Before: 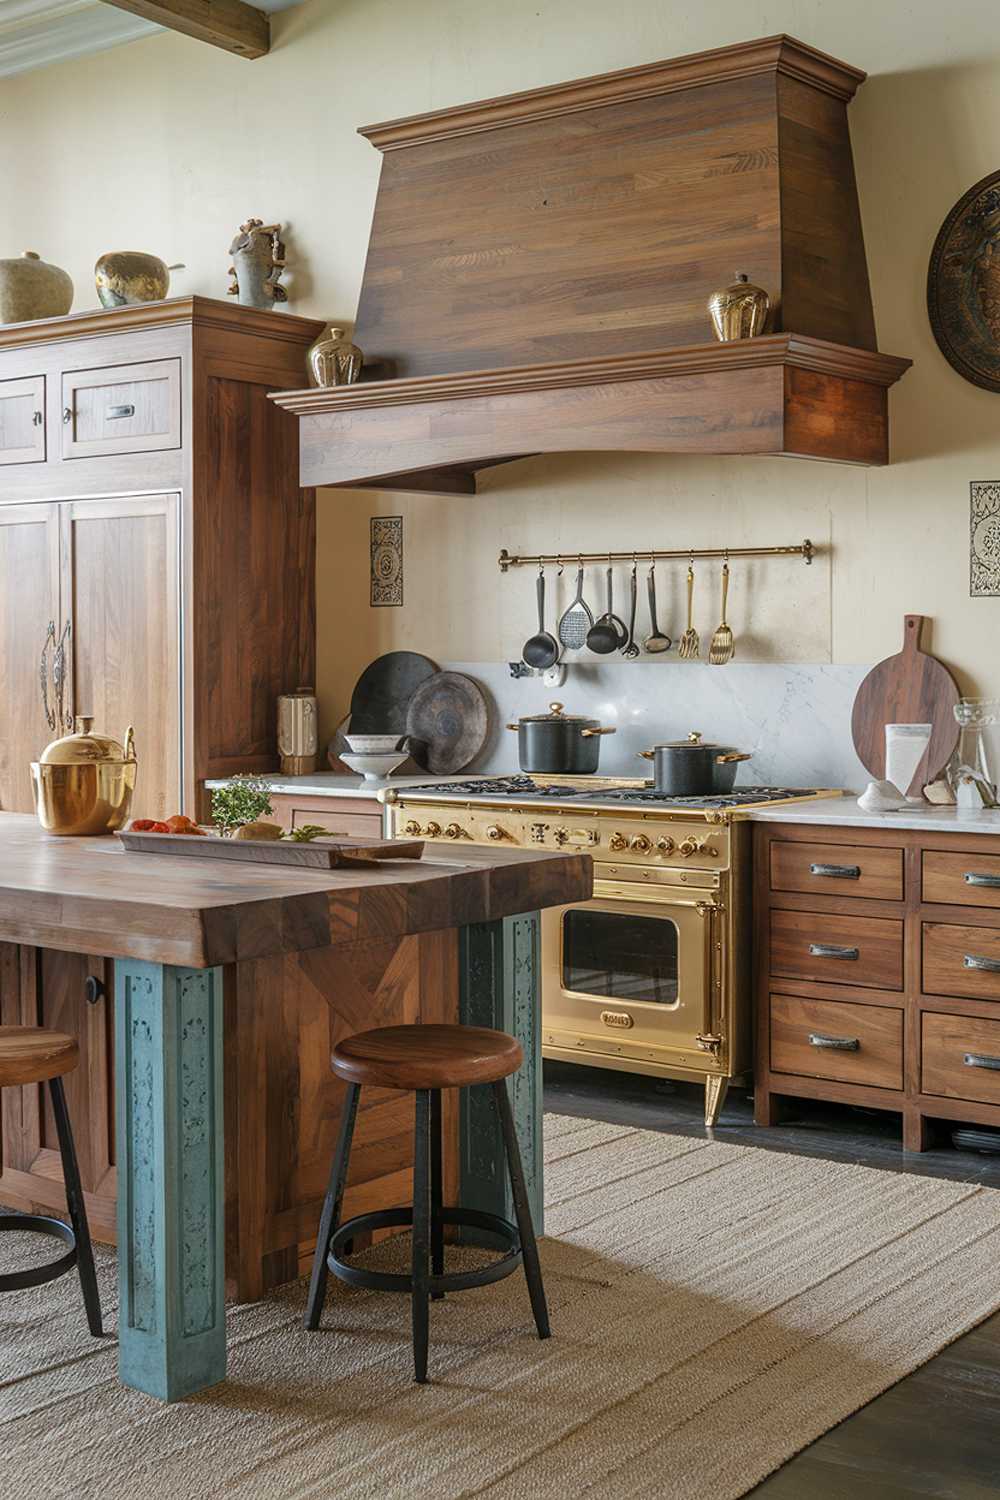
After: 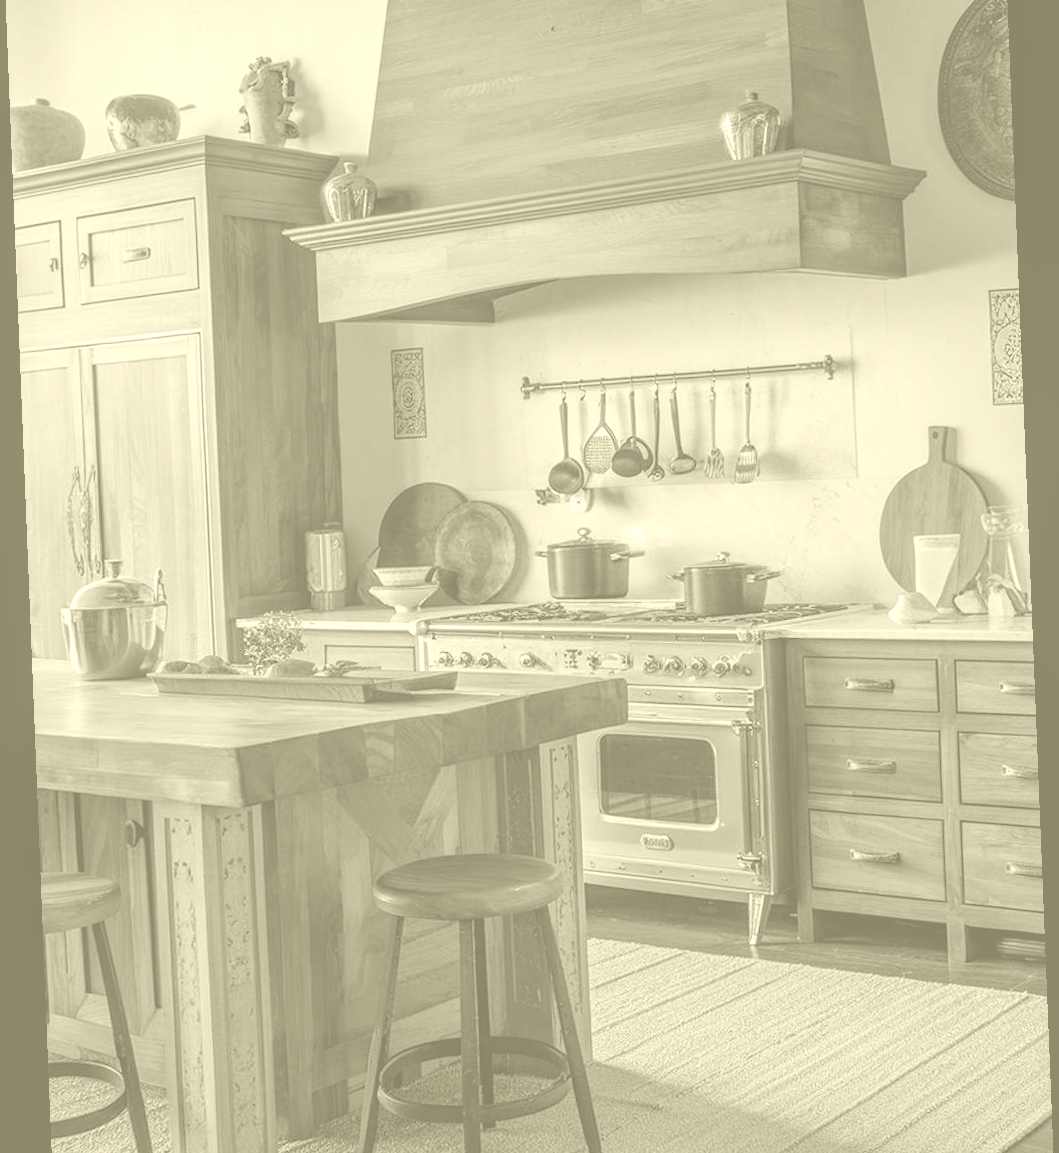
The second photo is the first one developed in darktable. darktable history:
crop and rotate: top 12.5%, bottom 12.5%
rotate and perspective: rotation -2.29°, automatic cropping off
colorize: hue 43.2°, saturation 40%, version 1
local contrast: on, module defaults
